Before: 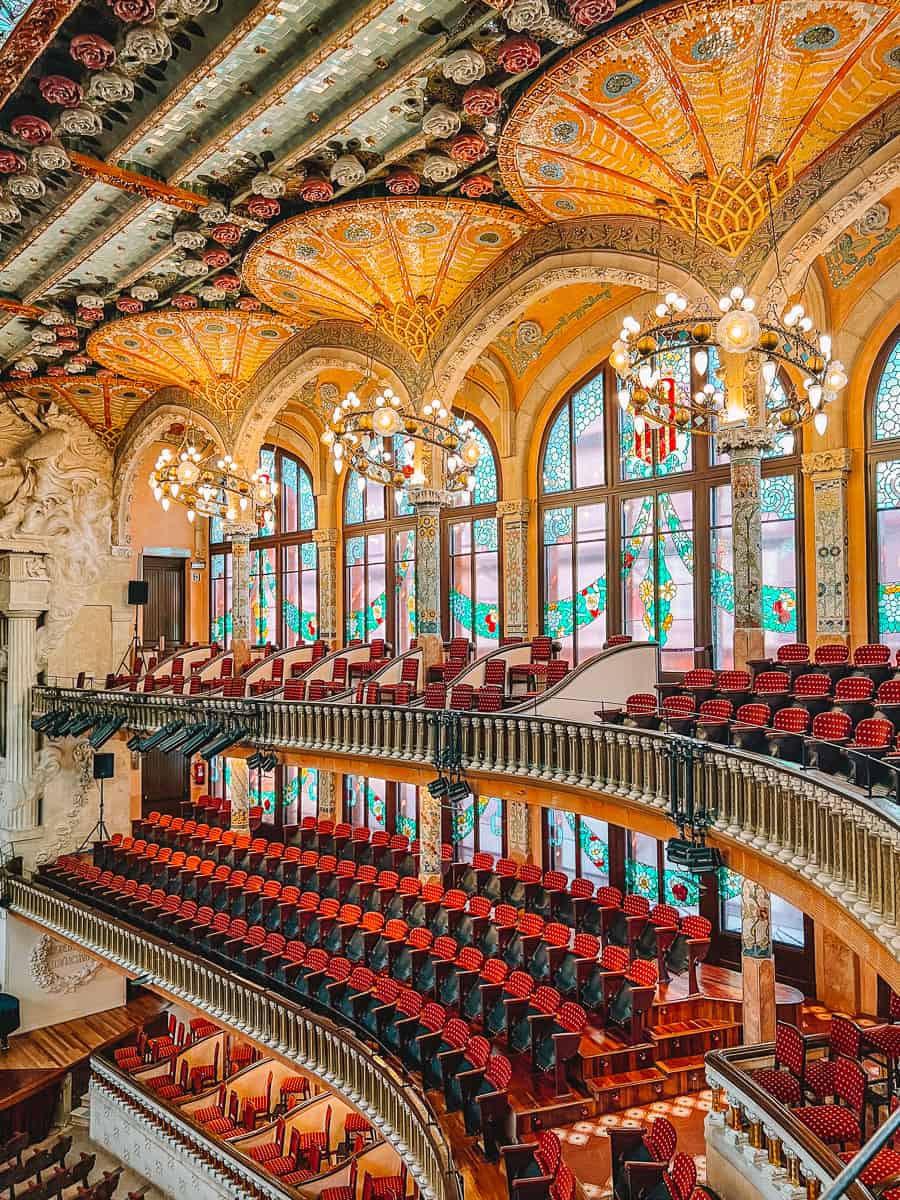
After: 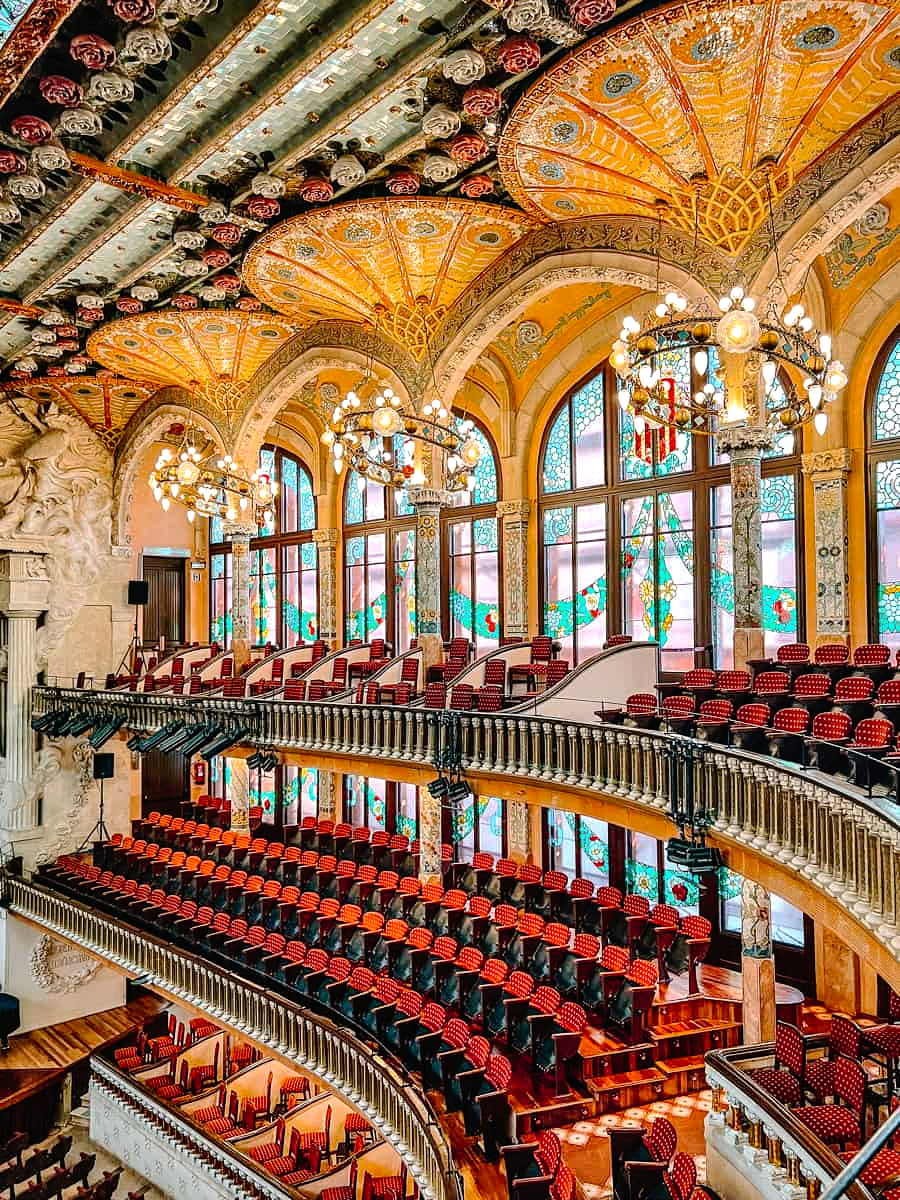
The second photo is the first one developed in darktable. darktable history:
shadows and highlights: shadows 53, soften with gaussian
tone curve: curves: ch0 [(0, 0) (0.003, 0.001) (0.011, 0.002) (0.025, 0.007) (0.044, 0.015) (0.069, 0.022) (0.1, 0.03) (0.136, 0.056) (0.177, 0.115) (0.224, 0.177) (0.277, 0.244) (0.335, 0.322) (0.399, 0.398) (0.468, 0.471) (0.543, 0.545) (0.623, 0.614) (0.709, 0.685) (0.801, 0.765) (0.898, 0.867) (1, 1)], preserve colors none
tone equalizer: -8 EV -0.417 EV, -7 EV -0.389 EV, -6 EV -0.333 EV, -5 EV -0.222 EV, -3 EV 0.222 EV, -2 EV 0.333 EV, -1 EV 0.389 EV, +0 EV 0.417 EV, edges refinement/feathering 500, mask exposure compensation -1.57 EV, preserve details no
